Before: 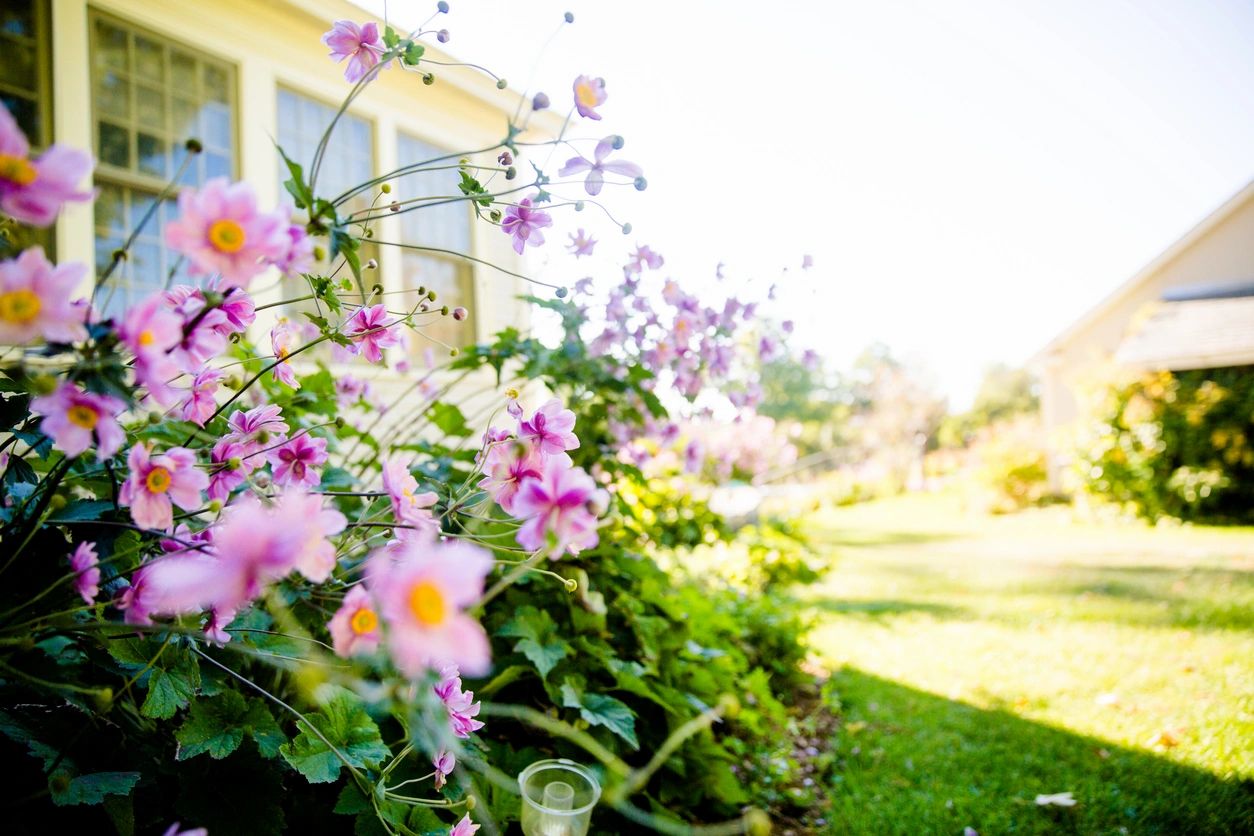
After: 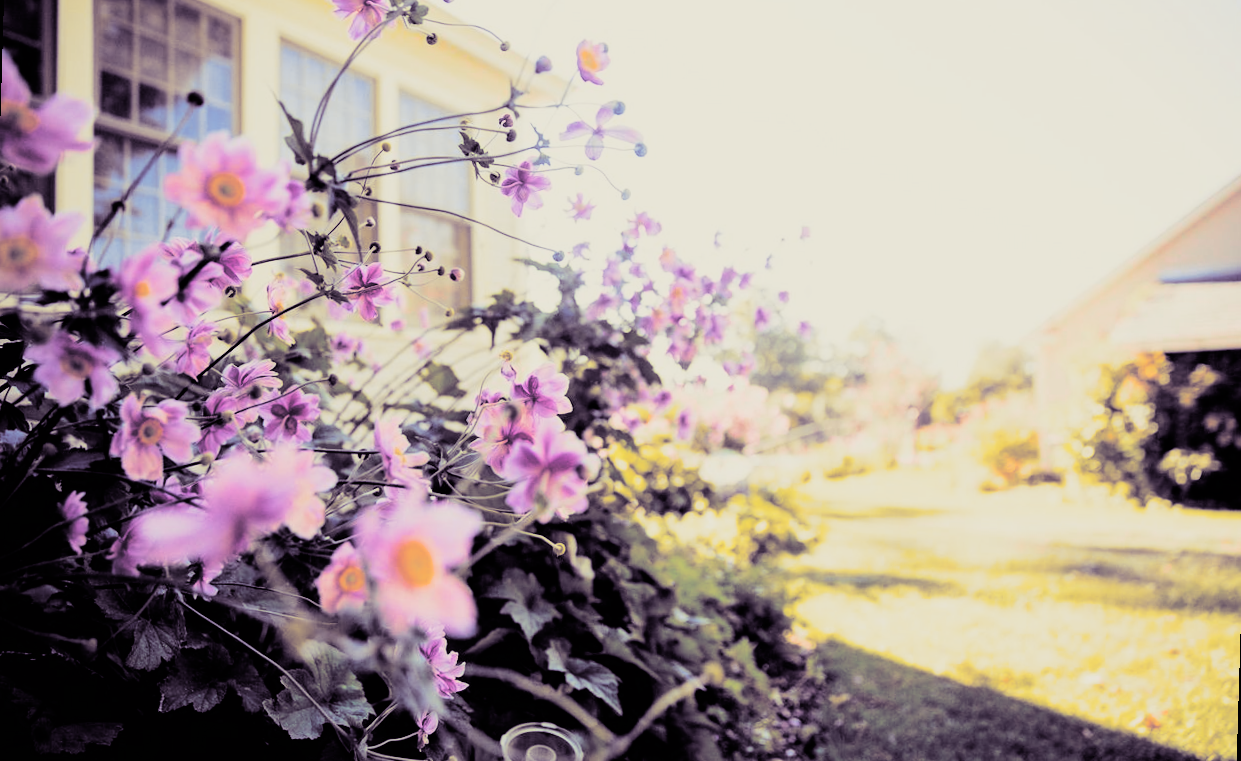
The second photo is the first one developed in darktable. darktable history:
split-toning: shadows › hue 266.4°, shadows › saturation 0.4, highlights › hue 61.2°, highlights › saturation 0.3, compress 0%
rotate and perspective: rotation 1.72°, automatic cropping off
tone curve: curves: ch0 [(0, 0) (0.087, 0.054) (0.281, 0.245) (0.532, 0.514) (0.835, 0.818) (0.994, 0.955)]; ch1 [(0, 0) (0.27, 0.195) (0.406, 0.435) (0.452, 0.474) (0.495, 0.5) (0.514, 0.508) (0.537, 0.556) (0.654, 0.689) (1, 1)]; ch2 [(0, 0) (0.269, 0.299) (0.459, 0.441) (0.498, 0.499) (0.523, 0.52) (0.551, 0.549) (0.633, 0.625) (0.659, 0.681) (0.718, 0.764) (1, 1)], color space Lab, independent channels, preserve colors none
exposure: compensate highlight preservation false
filmic rgb: hardness 4.17, contrast 1.364, color science v6 (2022)
crop: left 1.507%, top 6.147%, right 1.379%, bottom 6.637%
color balance rgb: shadows lift › hue 87.51°, highlights gain › chroma 1.62%, highlights gain › hue 55.1°, global offset › chroma 0.06%, global offset › hue 253.66°, linear chroma grading › global chroma 0.5%
color contrast: green-magenta contrast 0.84, blue-yellow contrast 0.86
